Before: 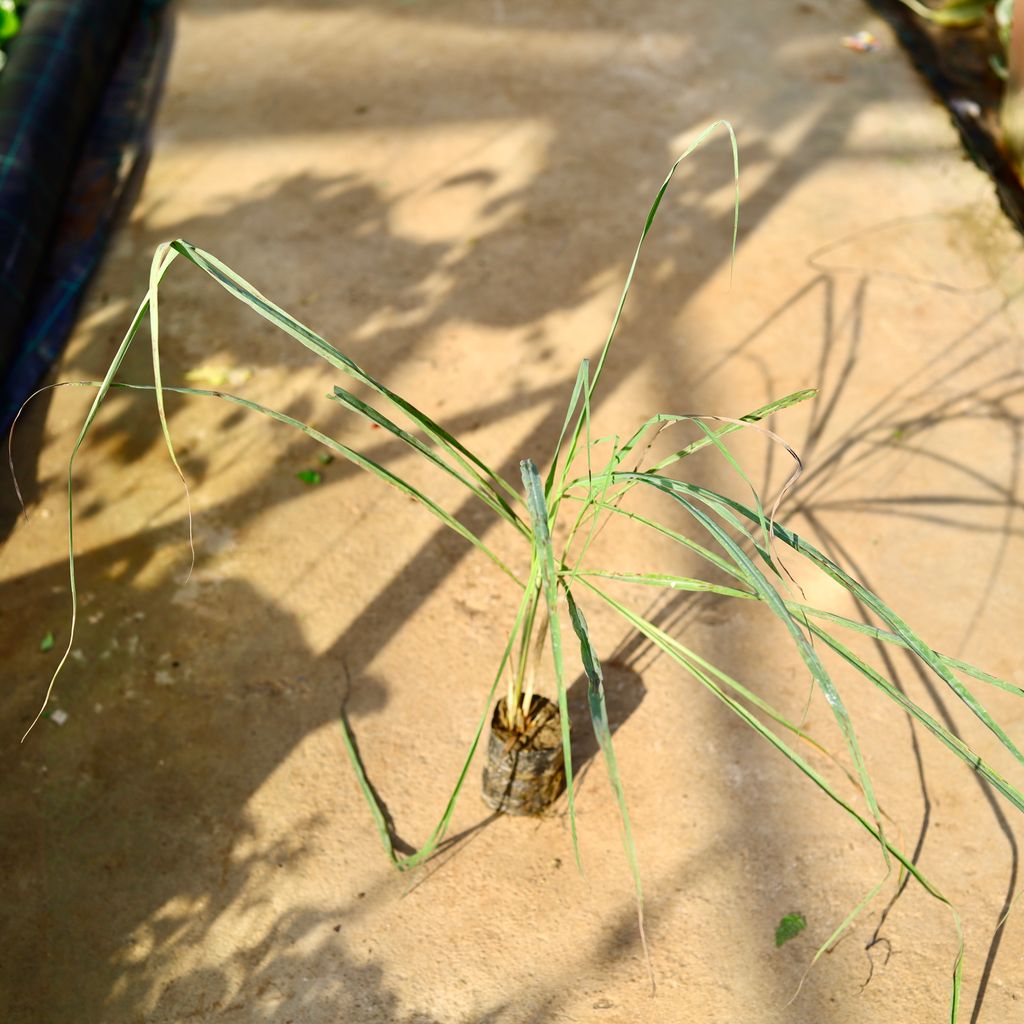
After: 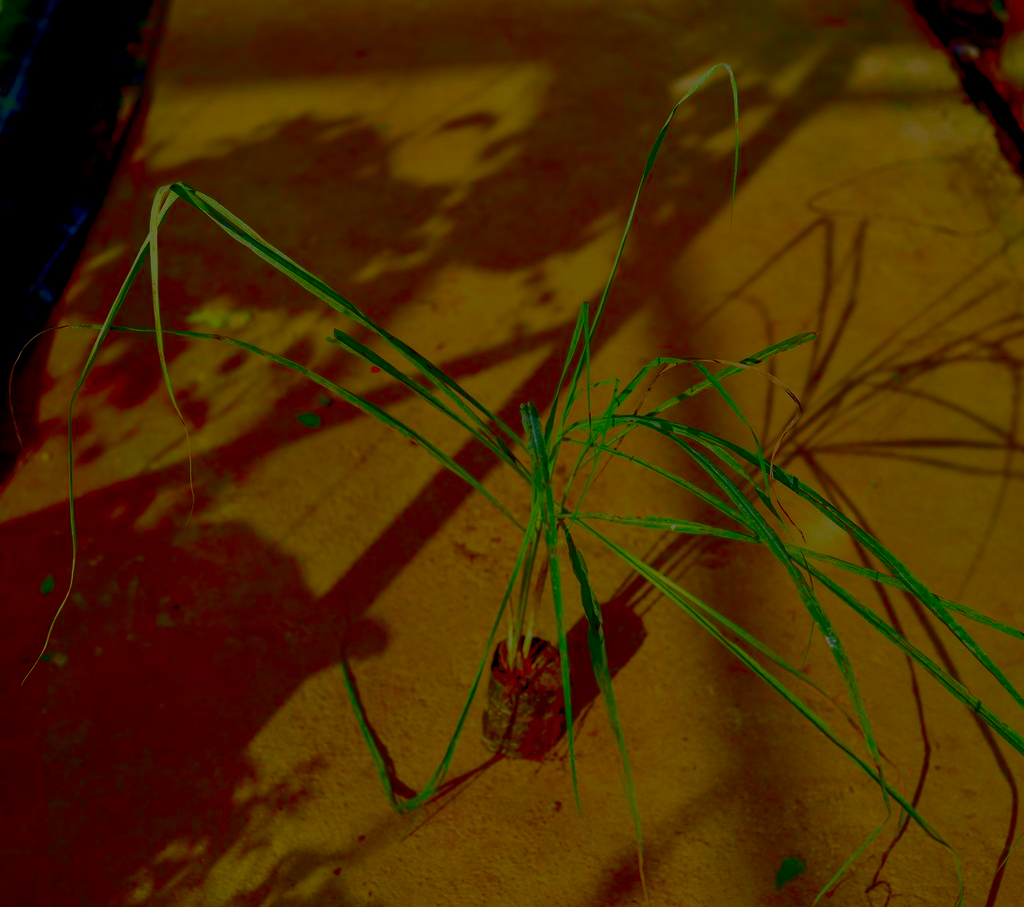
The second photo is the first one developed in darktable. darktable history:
color balance rgb: perceptual saturation grading › global saturation 8.195%, perceptual saturation grading › shadows 3.413%, perceptual brilliance grading › global brilliance 1.927%, perceptual brilliance grading › highlights -3.719%, global vibrance 20%
tone curve: curves: ch0 [(0, 0) (0.765, 0.349) (1, 1)], color space Lab, independent channels, preserve colors none
exposure: compensate exposure bias true, compensate highlight preservation false
crop and rotate: top 5.603%, bottom 5.787%
local contrast: on, module defaults
contrast brightness saturation: saturation -0.054
filmic rgb: black relative exposure -6.04 EV, white relative exposure 6.96 EV, hardness 2.23, add noise in highlights 0, preserve chrominance no, color science v3 (2019), use custom middle-gray values true, contrast in highlights soft
color correction: highlights b* -0.04, saturation 2.94
